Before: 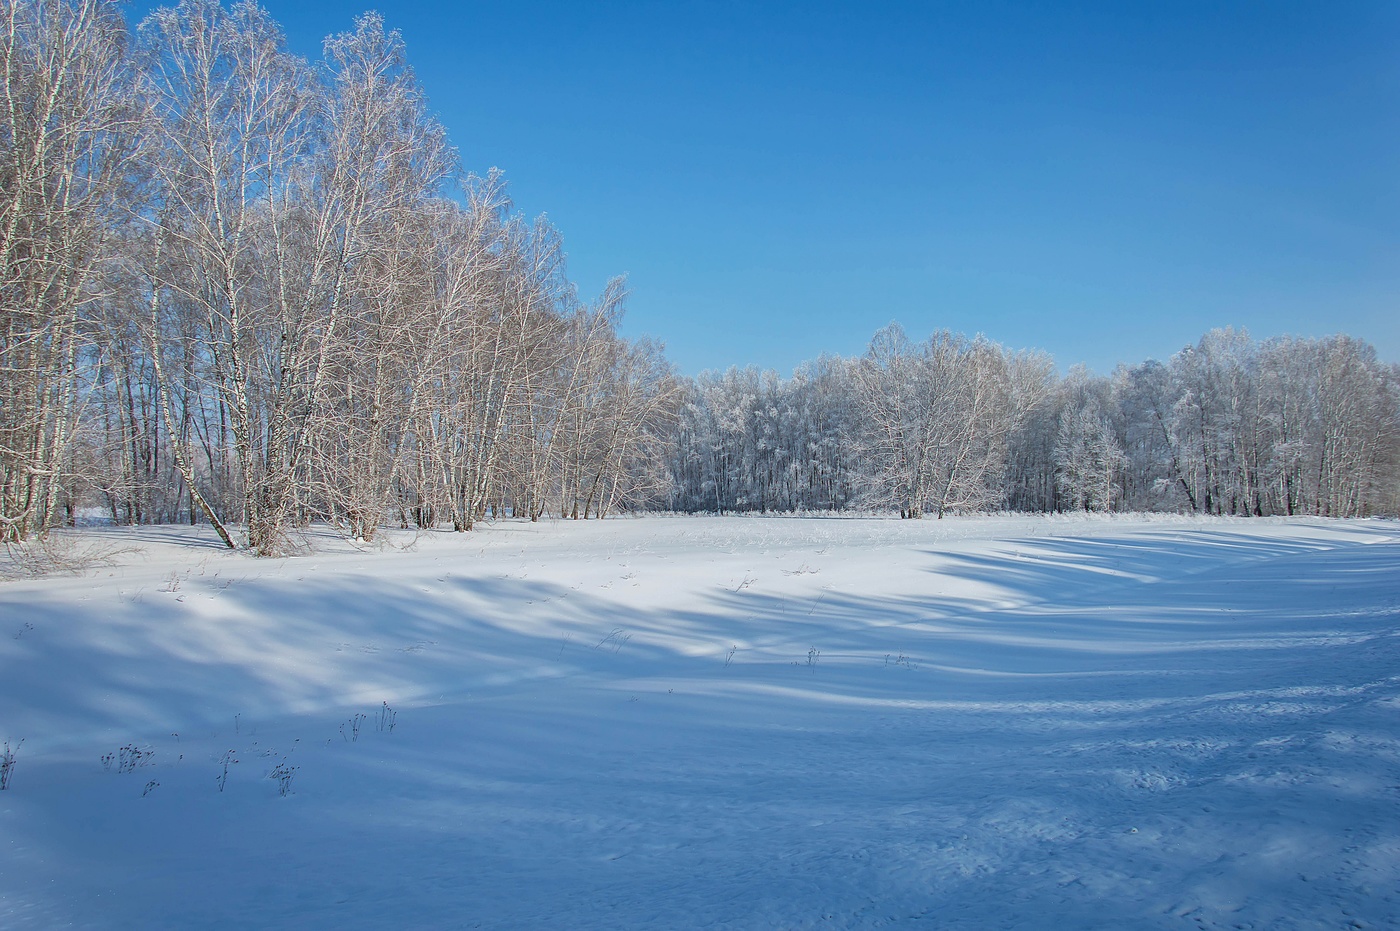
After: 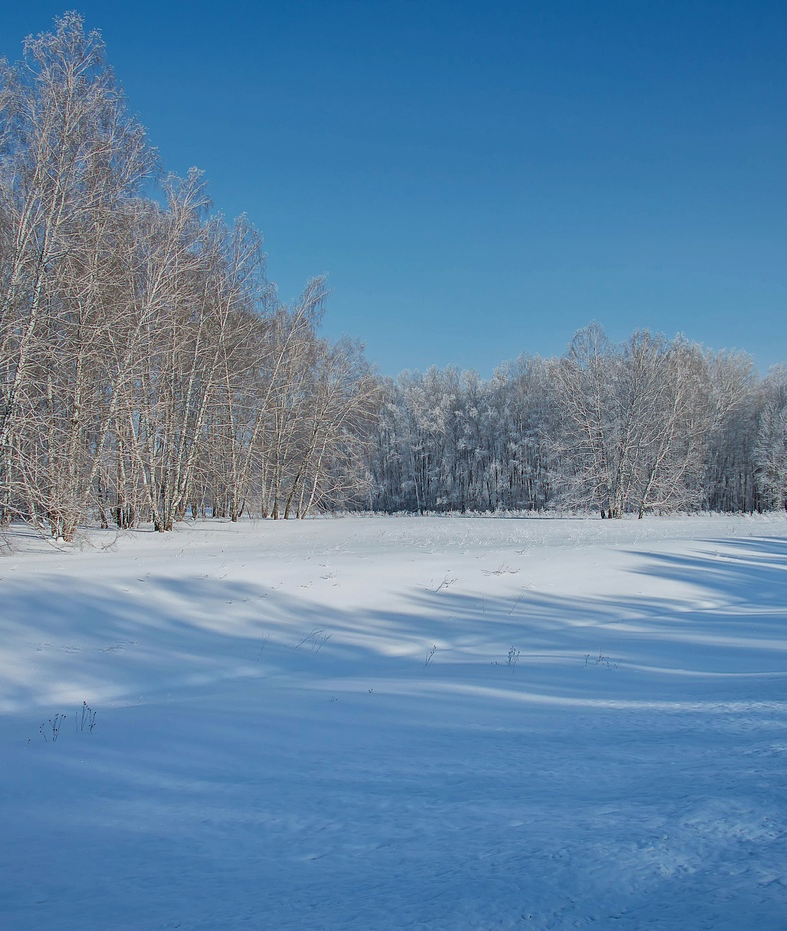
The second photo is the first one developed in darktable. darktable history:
graduated density: on, module defaults
crop: left 21.496%, right 22.254%
